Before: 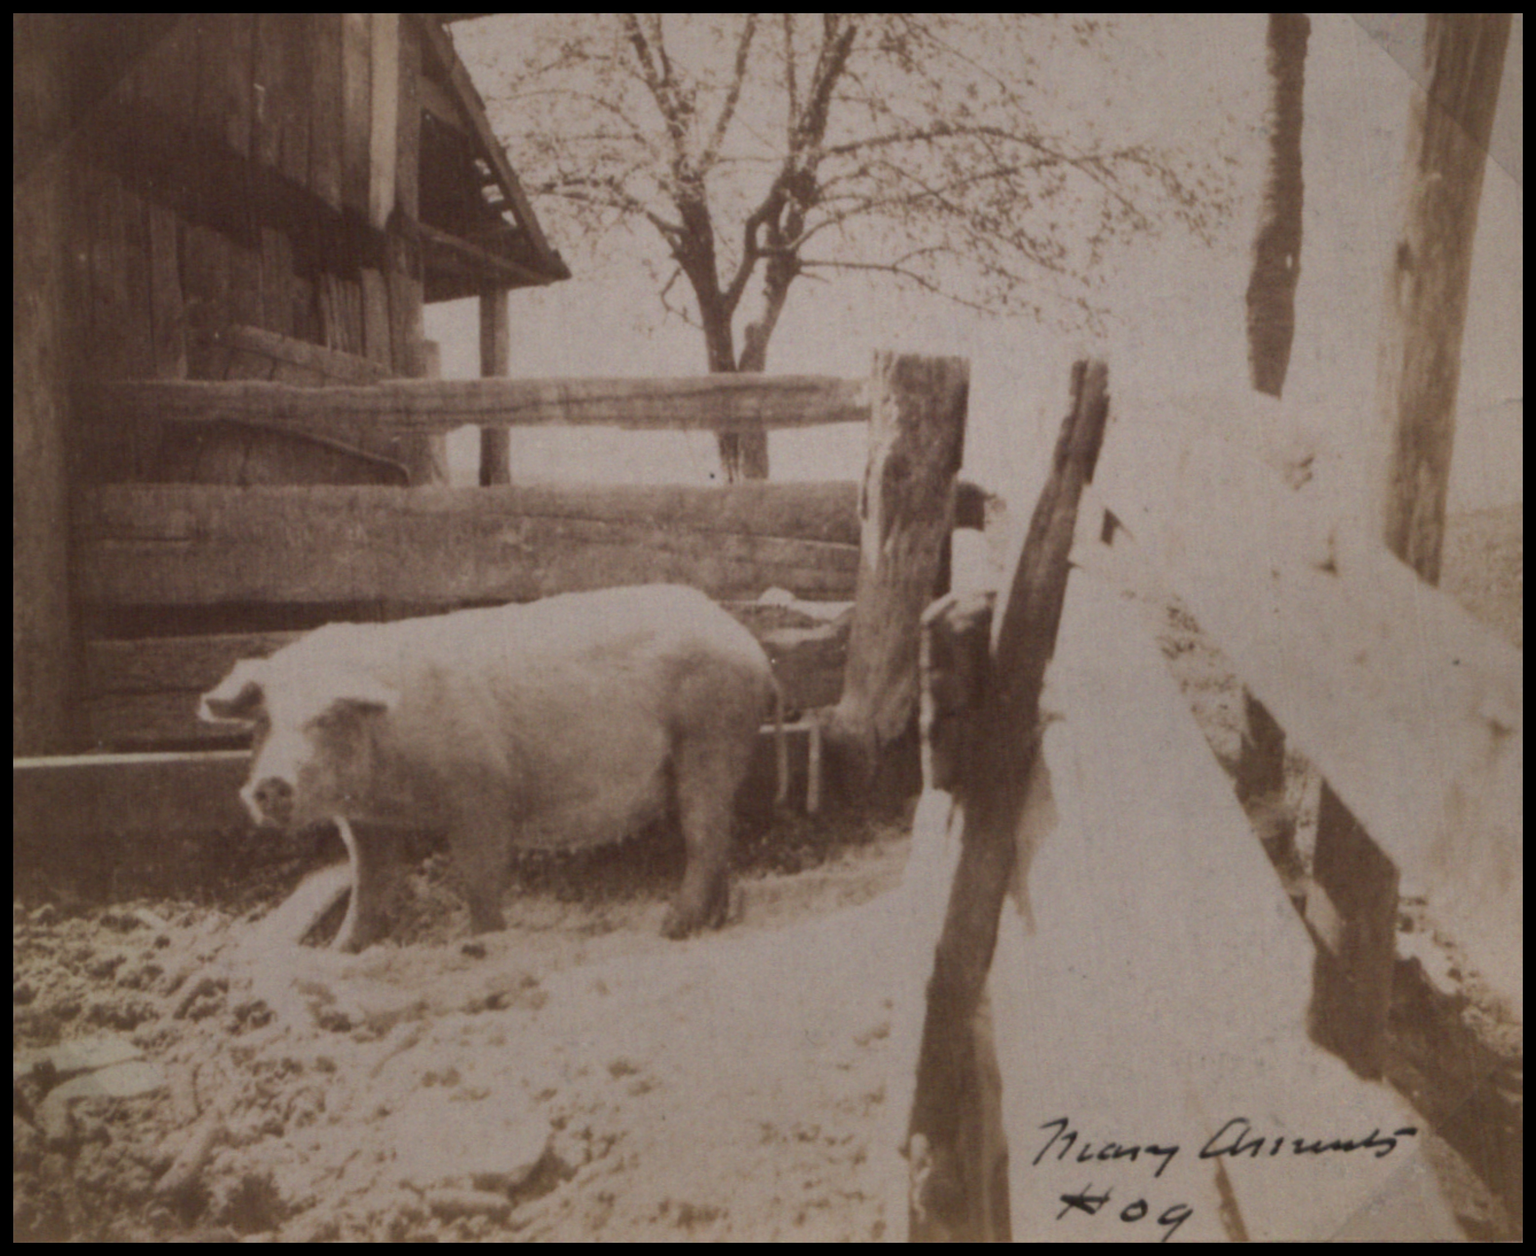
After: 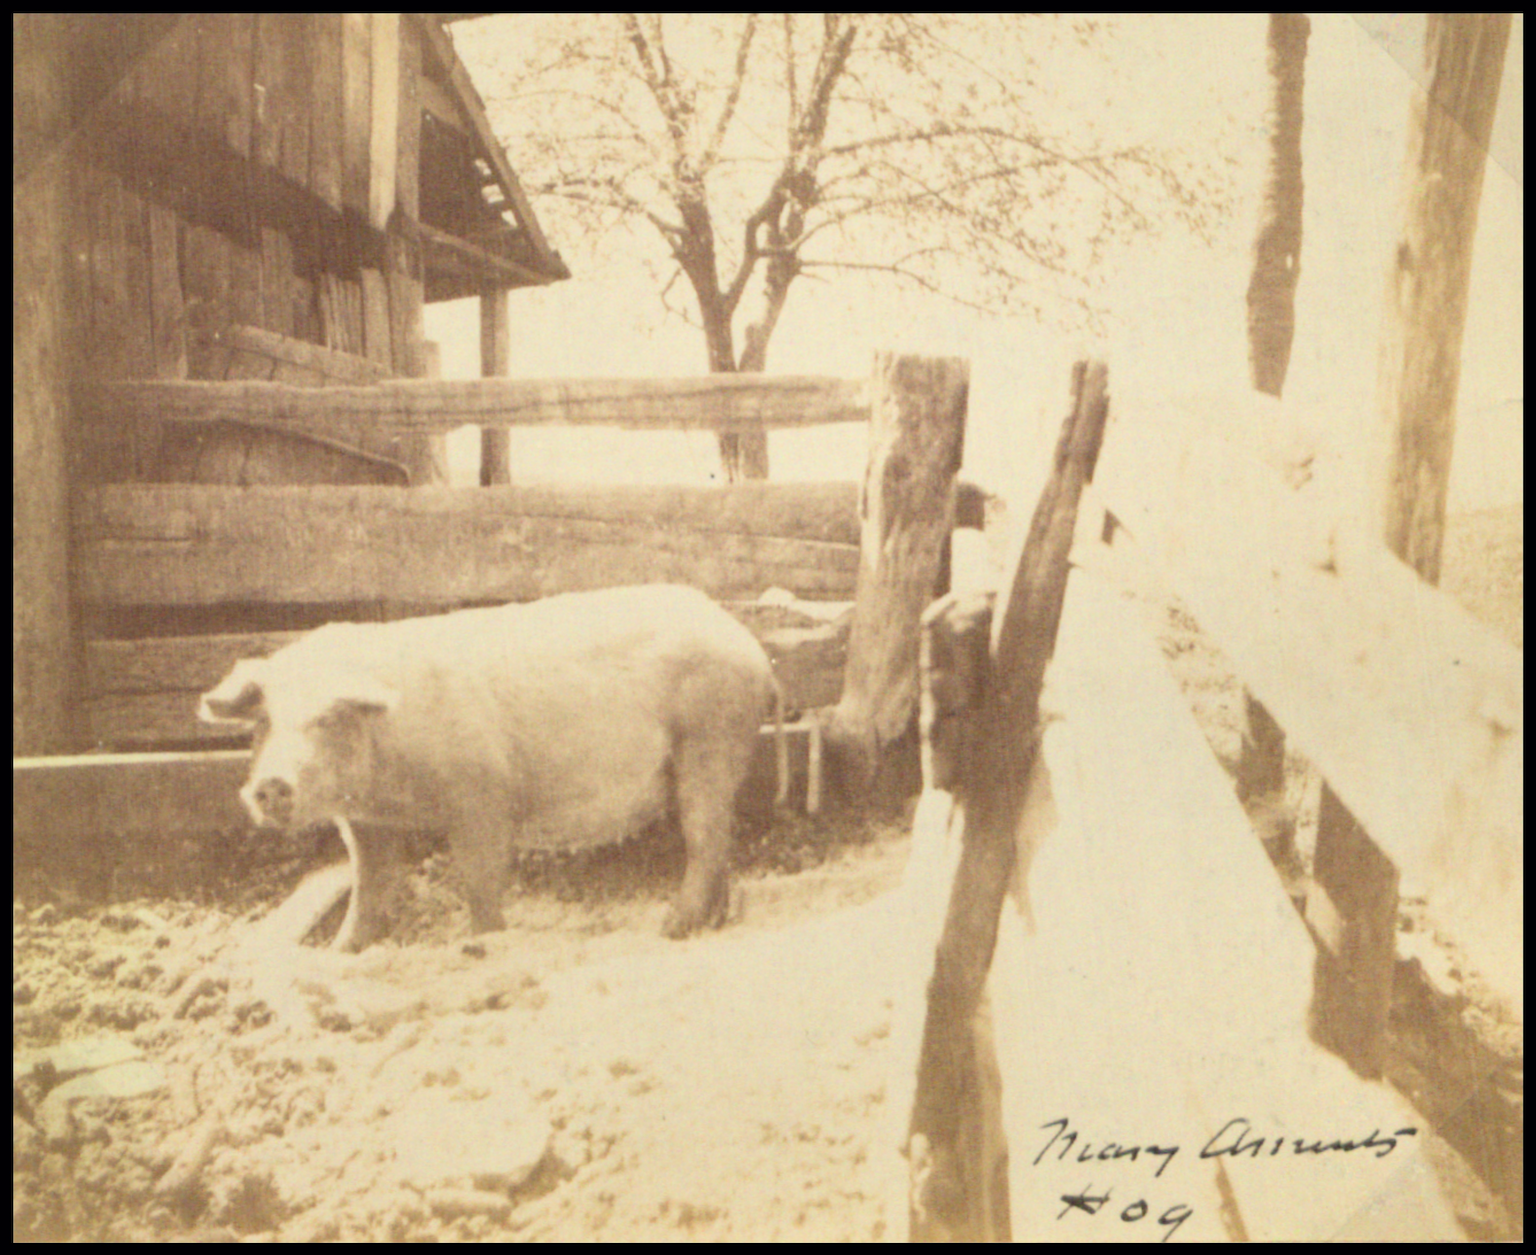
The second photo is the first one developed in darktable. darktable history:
color correction: highlights a* -5.94, highlights b* 11.19
exposure: exposure 2 EV, compensate highlight preservation false
filmic rgb: black relative exposure -7.65 EV, white relative exposure 4.56 EV, hardness 3.61, color science v6 (2022)
